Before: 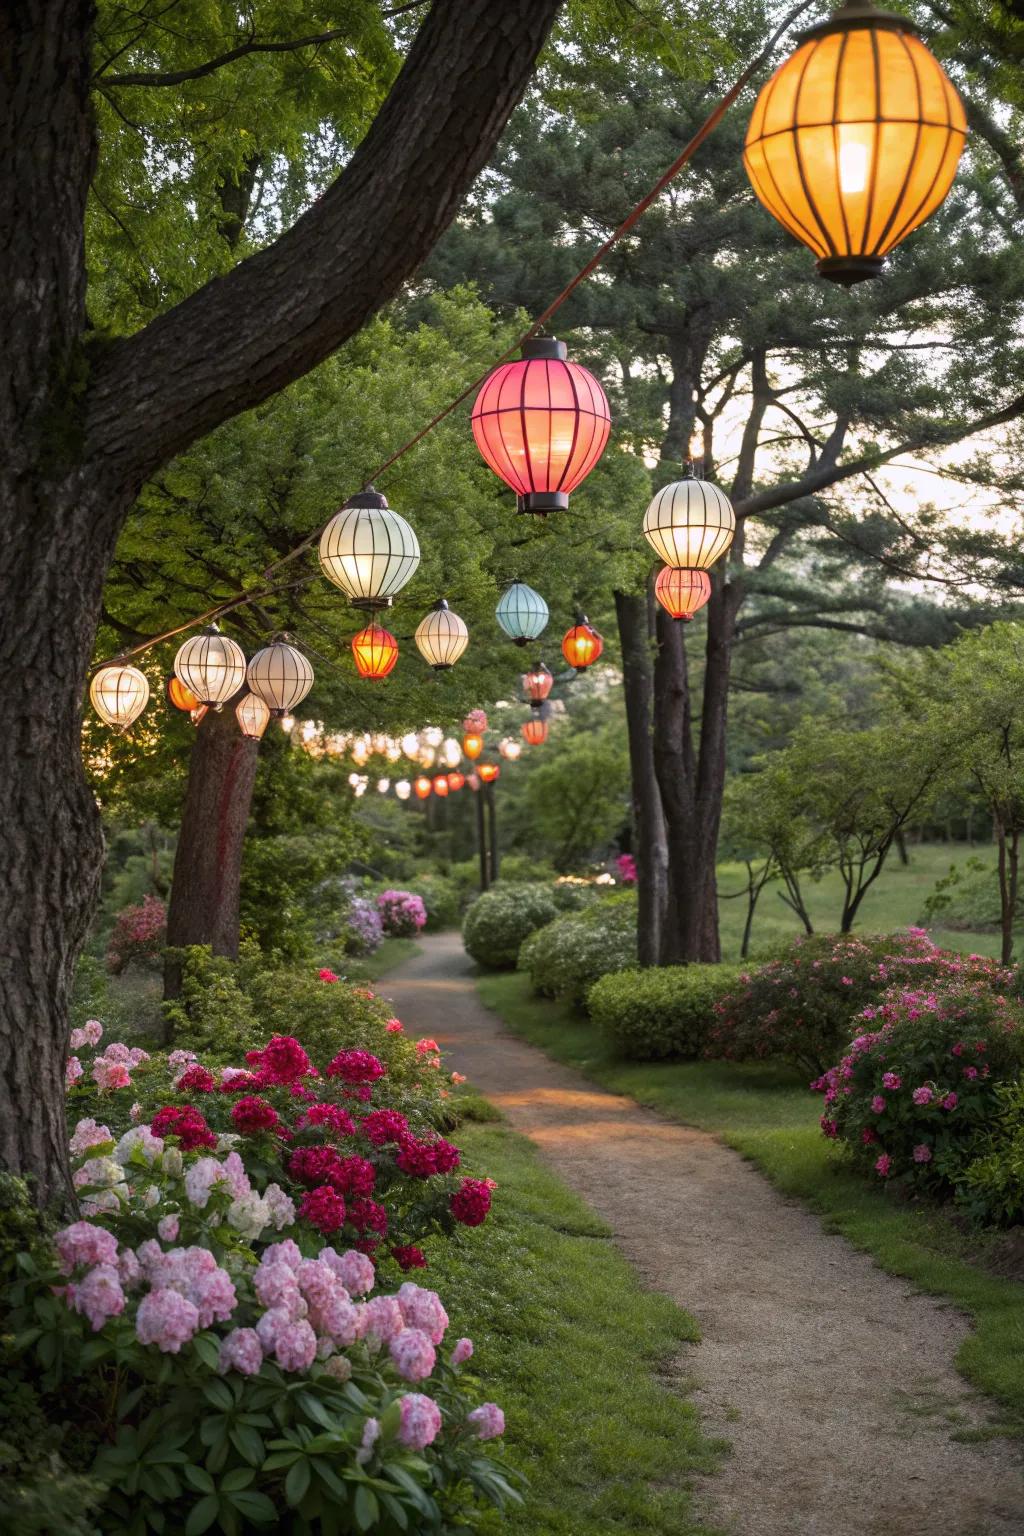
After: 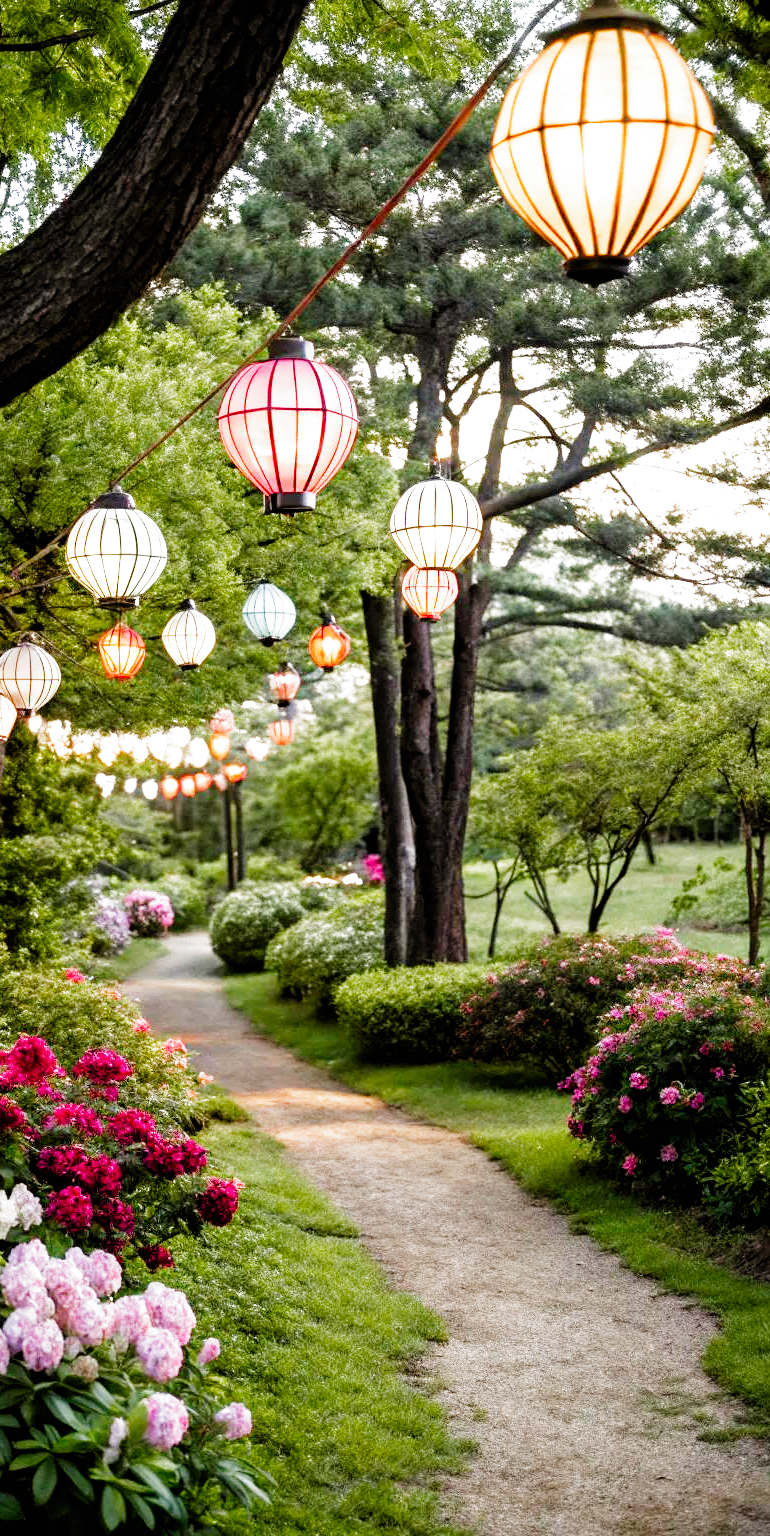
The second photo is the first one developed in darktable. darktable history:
crop and rotate: left 24.794%
exposure: black level correction 0.002, exposure 1.302 EV, compensate highlight preservation false
filmic rgb: black relative exposure -4.02 EV, white relative exposure 3 EV, hardness 3, contrast 1.401, preserve chrominance no, color science v4 (2020), contrast in shadows soft
